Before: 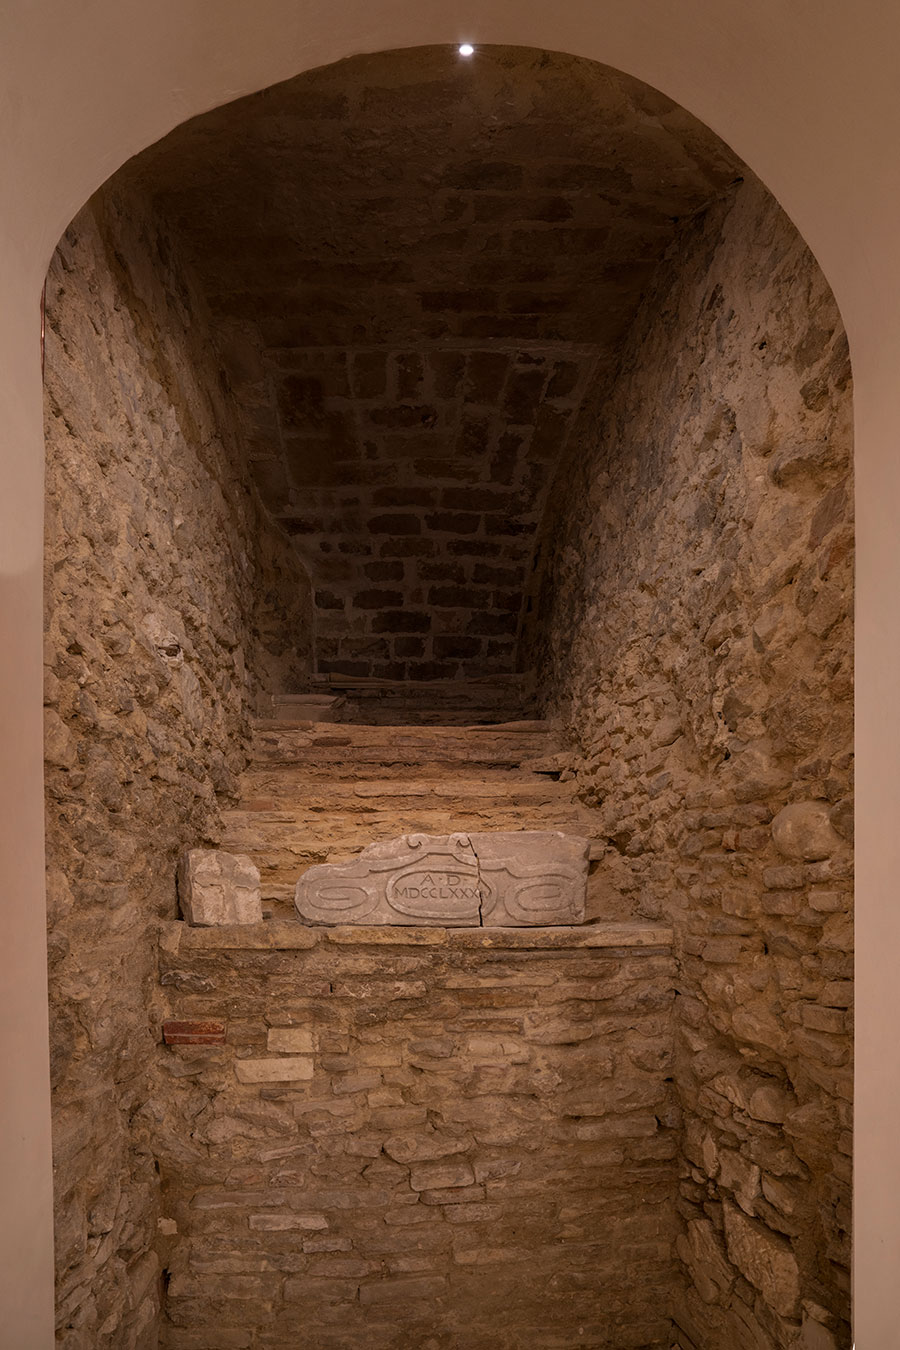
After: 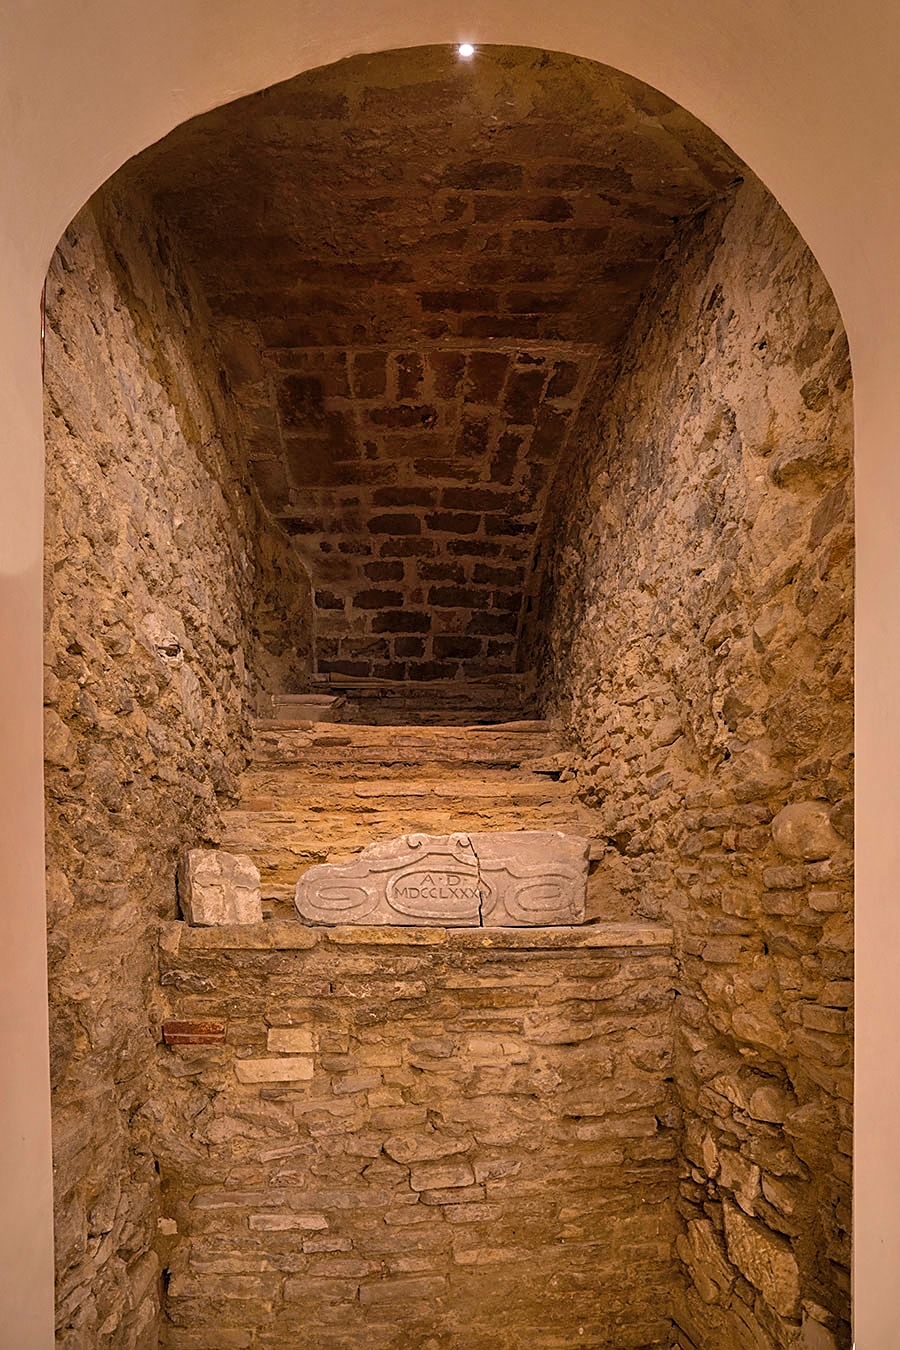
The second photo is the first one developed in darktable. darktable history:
sharpen: radius 1.933
color balance rgb: linear chroma grading › global chroma 9.879%, perceptual saturation grading › global saturation 16.437%, perceptual brilliance grading › highlights 7.61%, perceptual brilliance grading › mid-tones 4.381%, perceptual brilliance grading › shadows 1.742%
shadows and highlights: radius 113.12, shadows 50.83, white point adjustment 9.05, highlights -2.37, highlights color adjustment 78.99%, soften with gaussian
